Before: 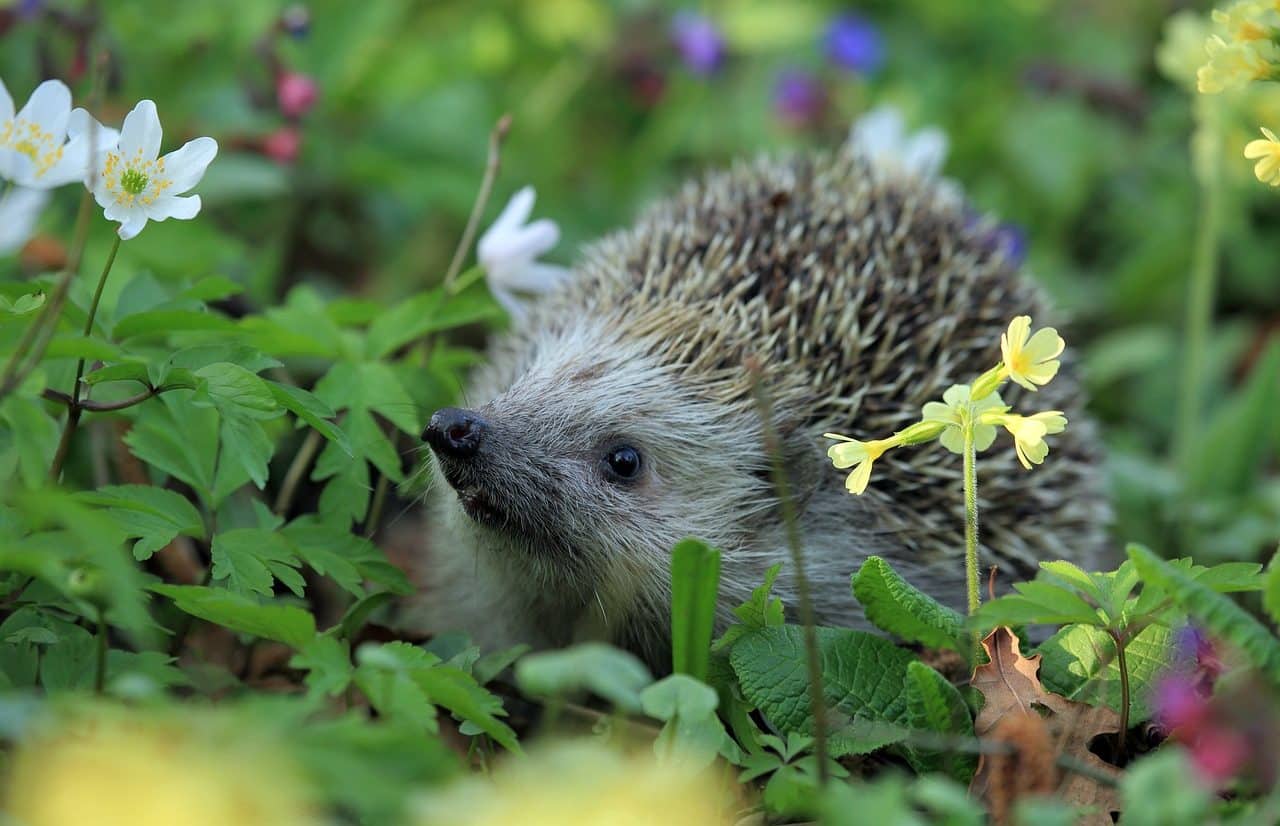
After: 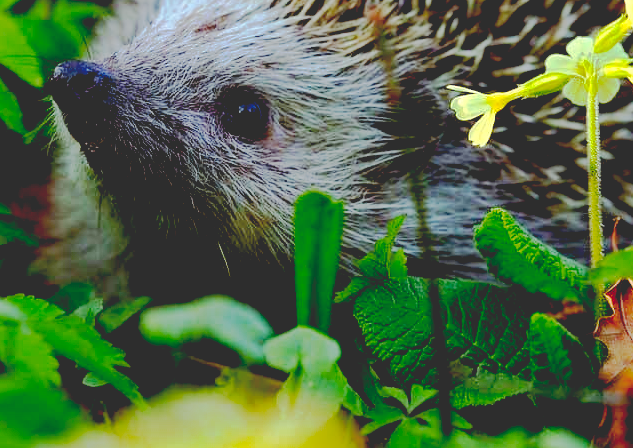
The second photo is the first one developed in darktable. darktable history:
haze removal: compatibility mode true, adaptive false
crop: left 29.515%, top 42.15%, right 21.013%, bottom 3.503%
base curve: curves: ch0 [(0.065, 0.026) (0.236, 0.358) (0.53, 0.546) (0.777, 0.841) (0.924, 0.992)], preserve colors none
color balance rgb: shadows lift › chroma 4.359%, shadows lift › hue 26.44°, perceptual saturation grading › global saturation 25.308%, global vibrance 9.361%
